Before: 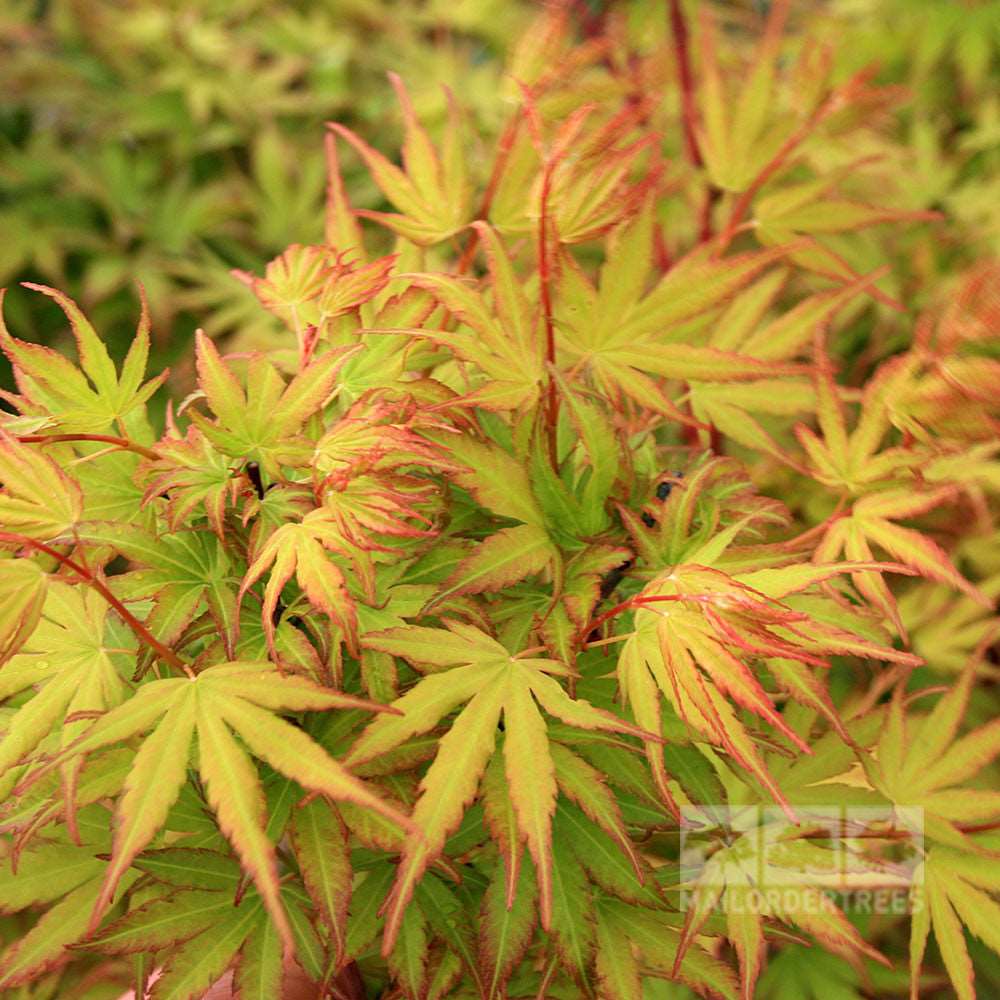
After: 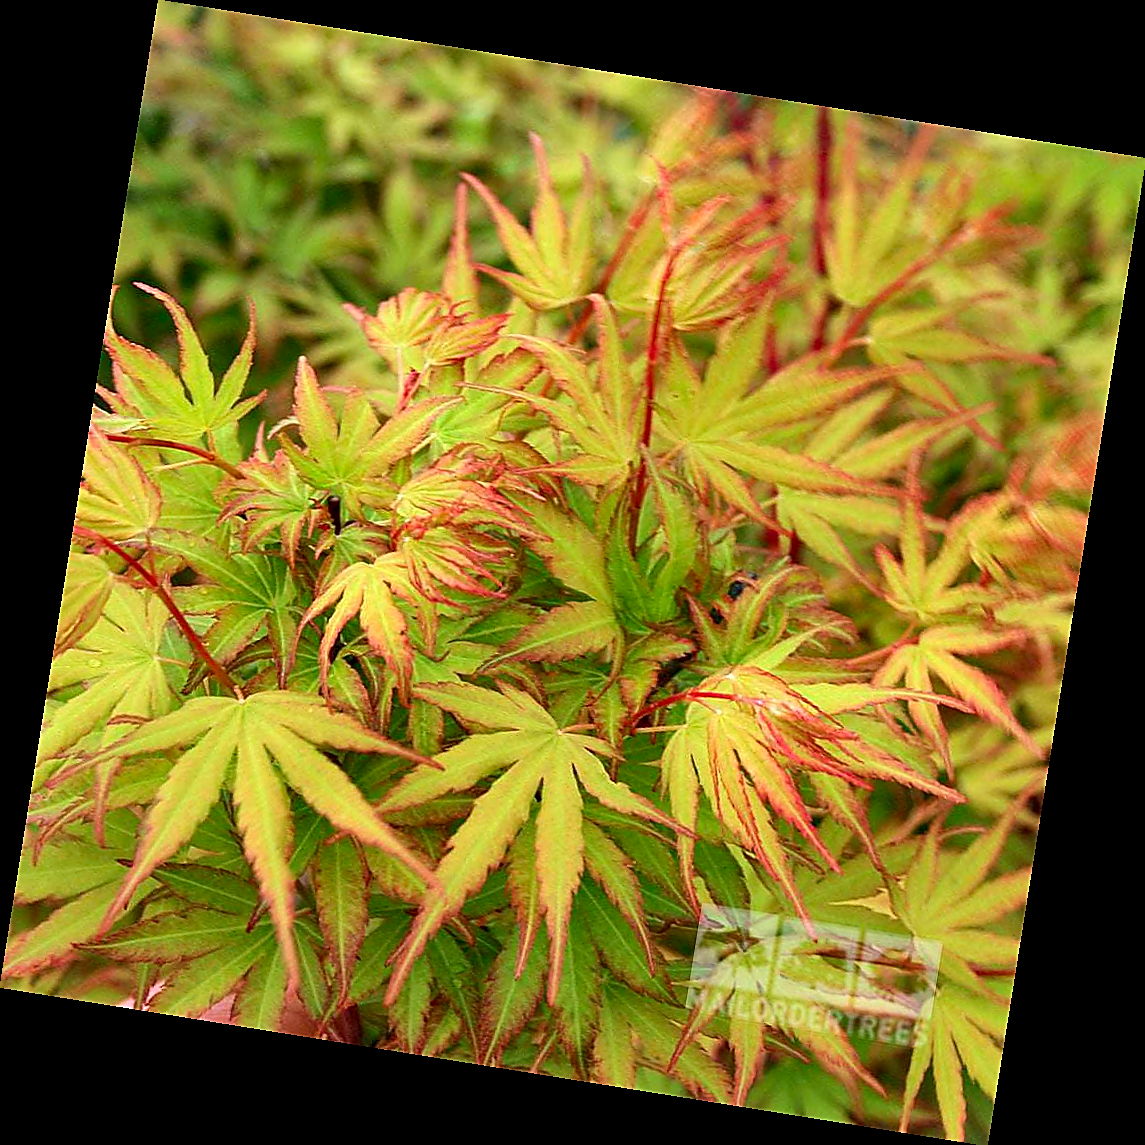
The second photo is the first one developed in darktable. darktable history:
contrast equalizer: octaves 7, y [[0.6 ×6], [0.55 ×6], [0 ×6], [0 ×6], [0 ×6]], mix 0.15
local contrast: mode bilateral grid, contrast 20, coarseness 50, detail 120%, midtone range 0.2
rotate and perspective: rotation 9.12°, automatic cropping off
shadows and highlights: shadows 37.27, highlights -28.18, soften with gaussian
contrast brightness saturation: contrast 0.08, saturation 0.2
sharpen: radius 1.4, amount 1.25, threshold 0.7
color calibration: x 0.37, y 0.382, temperature 4313.32 K
